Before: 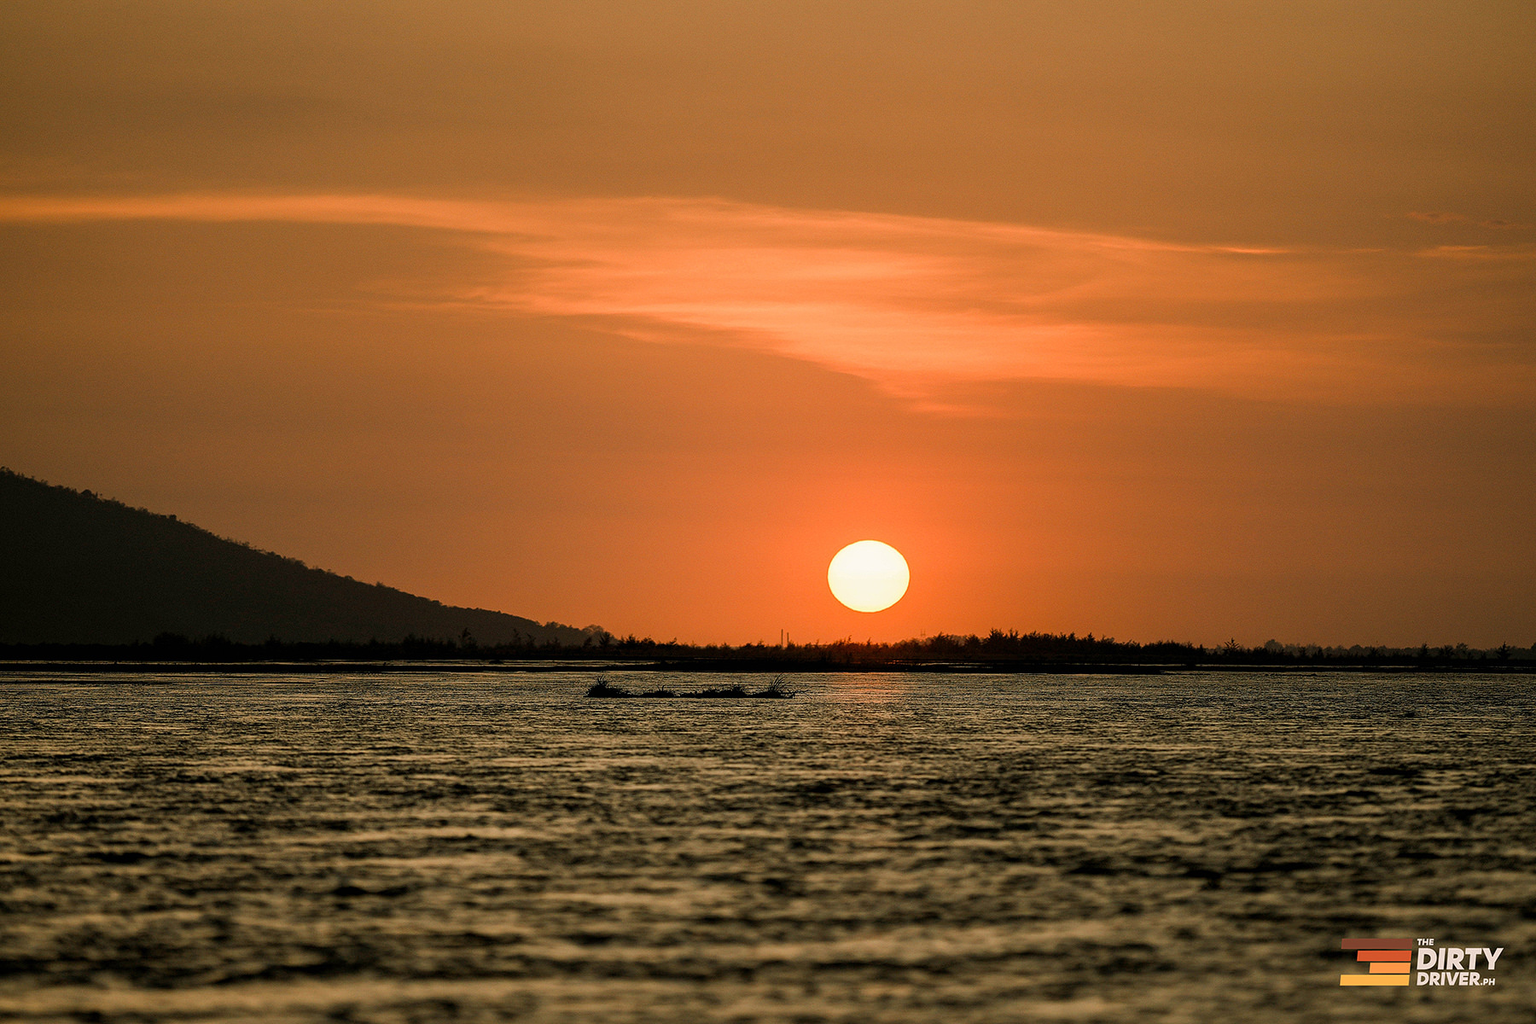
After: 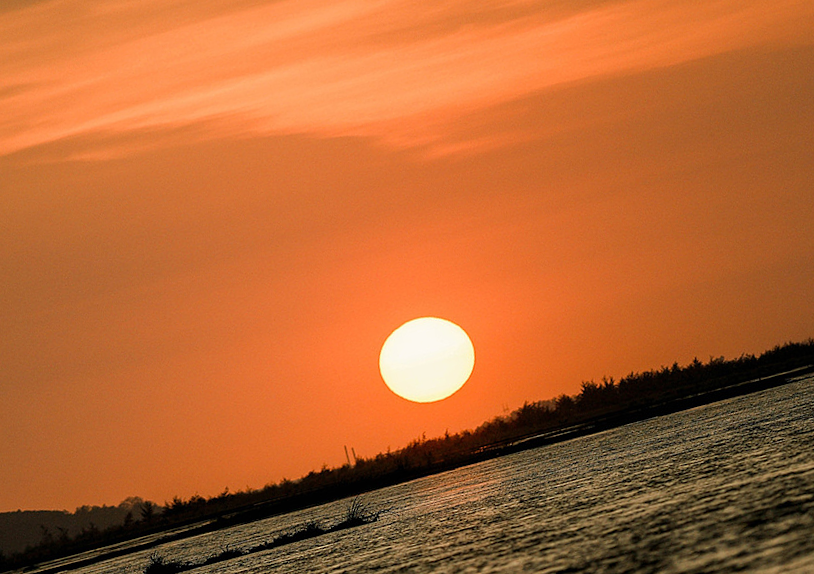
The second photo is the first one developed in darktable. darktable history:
crop: left 32.075%, top 10.976%, right 18.355%, bottom 17.596%
rotate and perspective: rotation -14.8°, crop left 0.1, crop right 0.903, crop top 0.25, crop bottom 0.748
